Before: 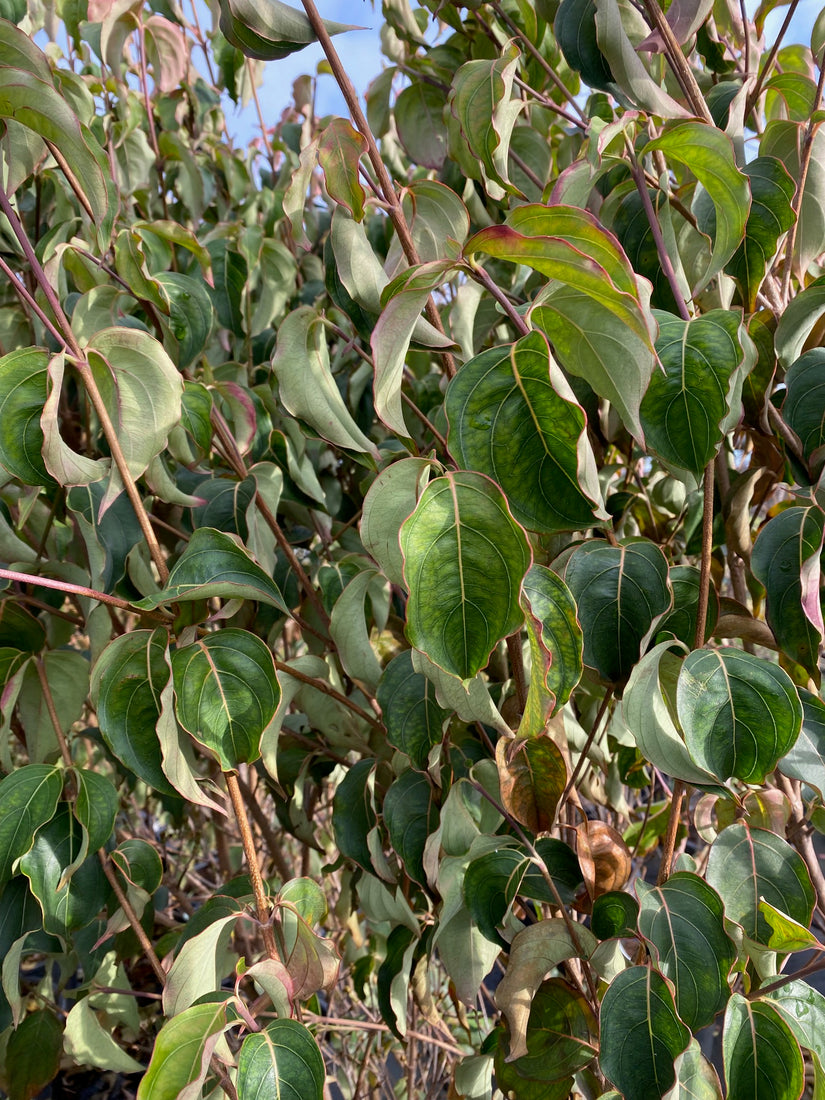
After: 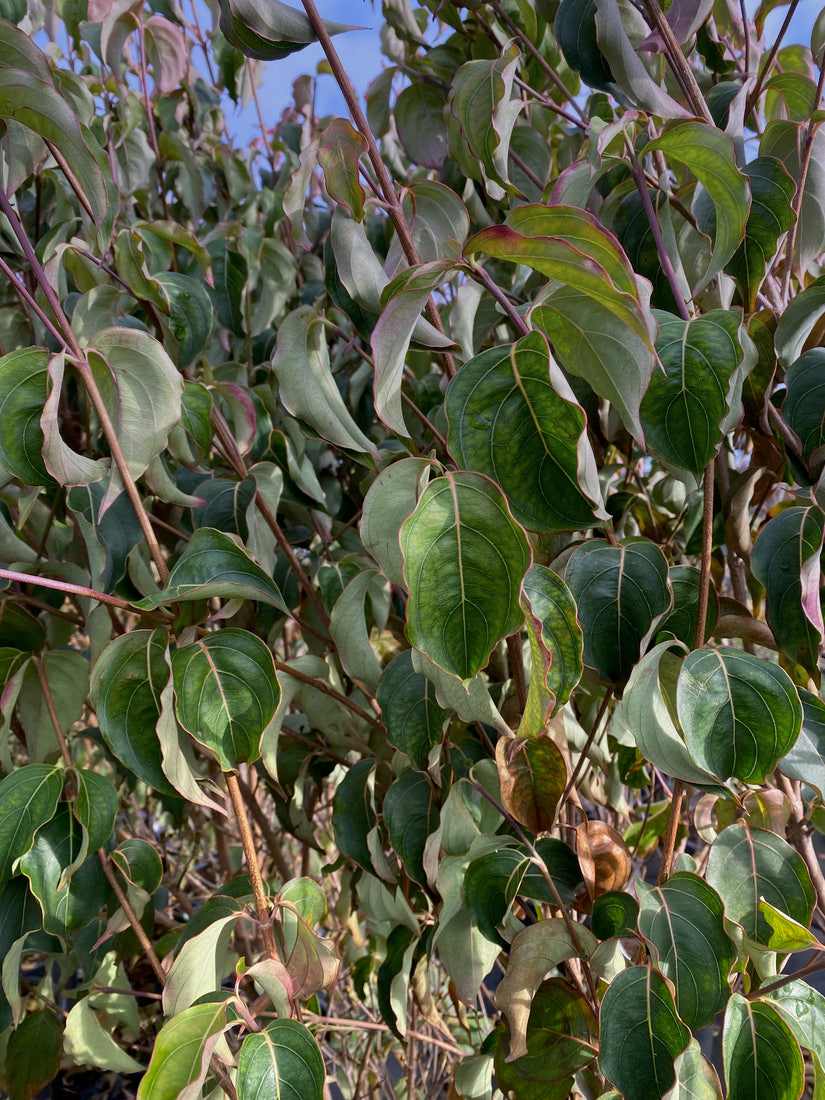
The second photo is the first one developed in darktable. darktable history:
graduated density: hue 238.83°, saturation 50%
rotate and perspective: crop left 0, crop top 0
